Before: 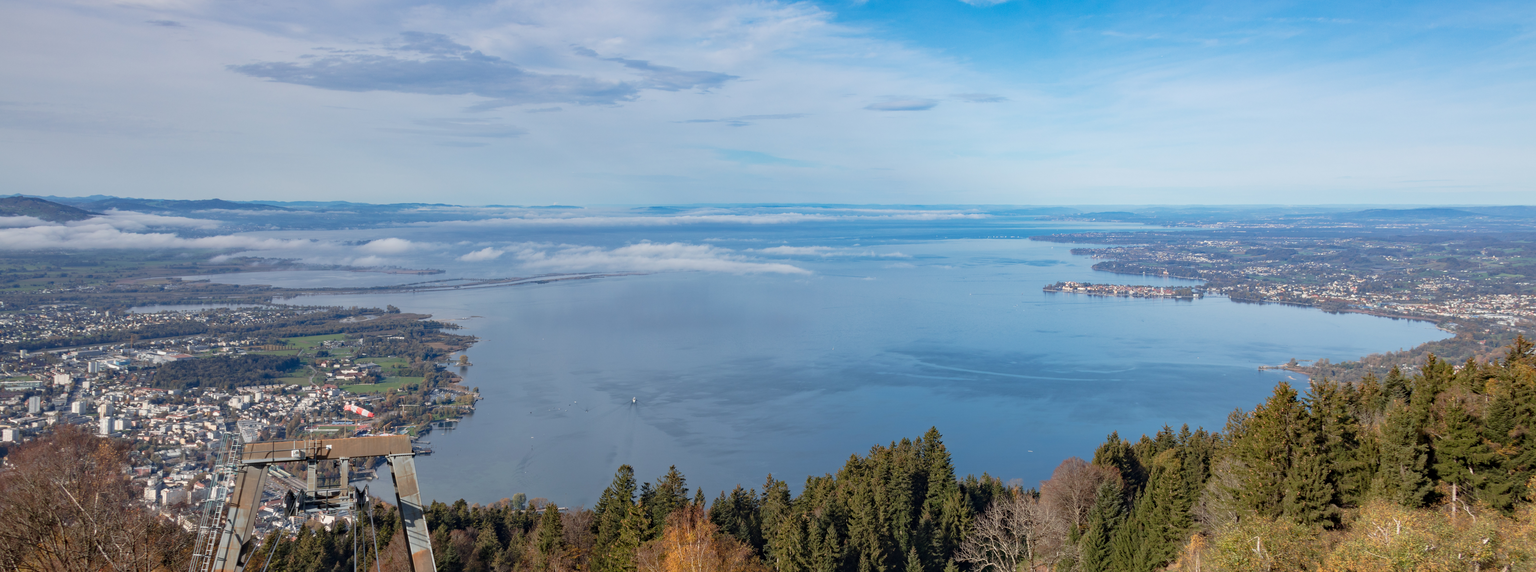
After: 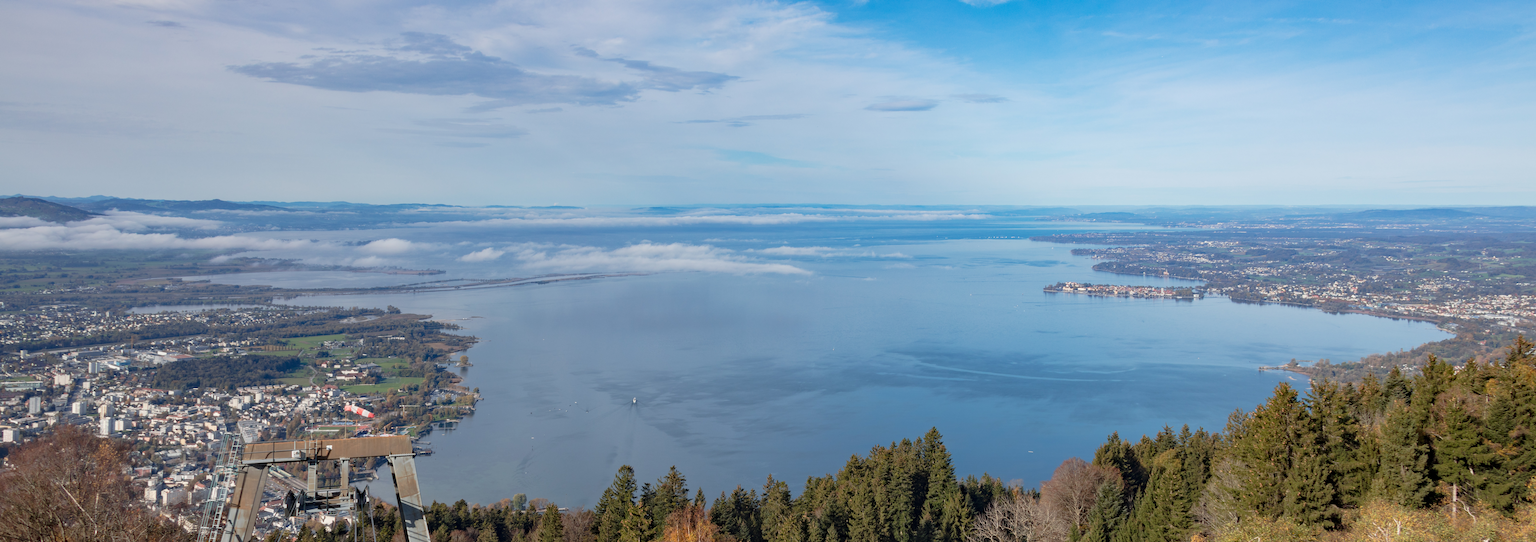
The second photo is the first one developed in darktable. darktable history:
crop and rotate: top 0.007%, bottom 5.183%
